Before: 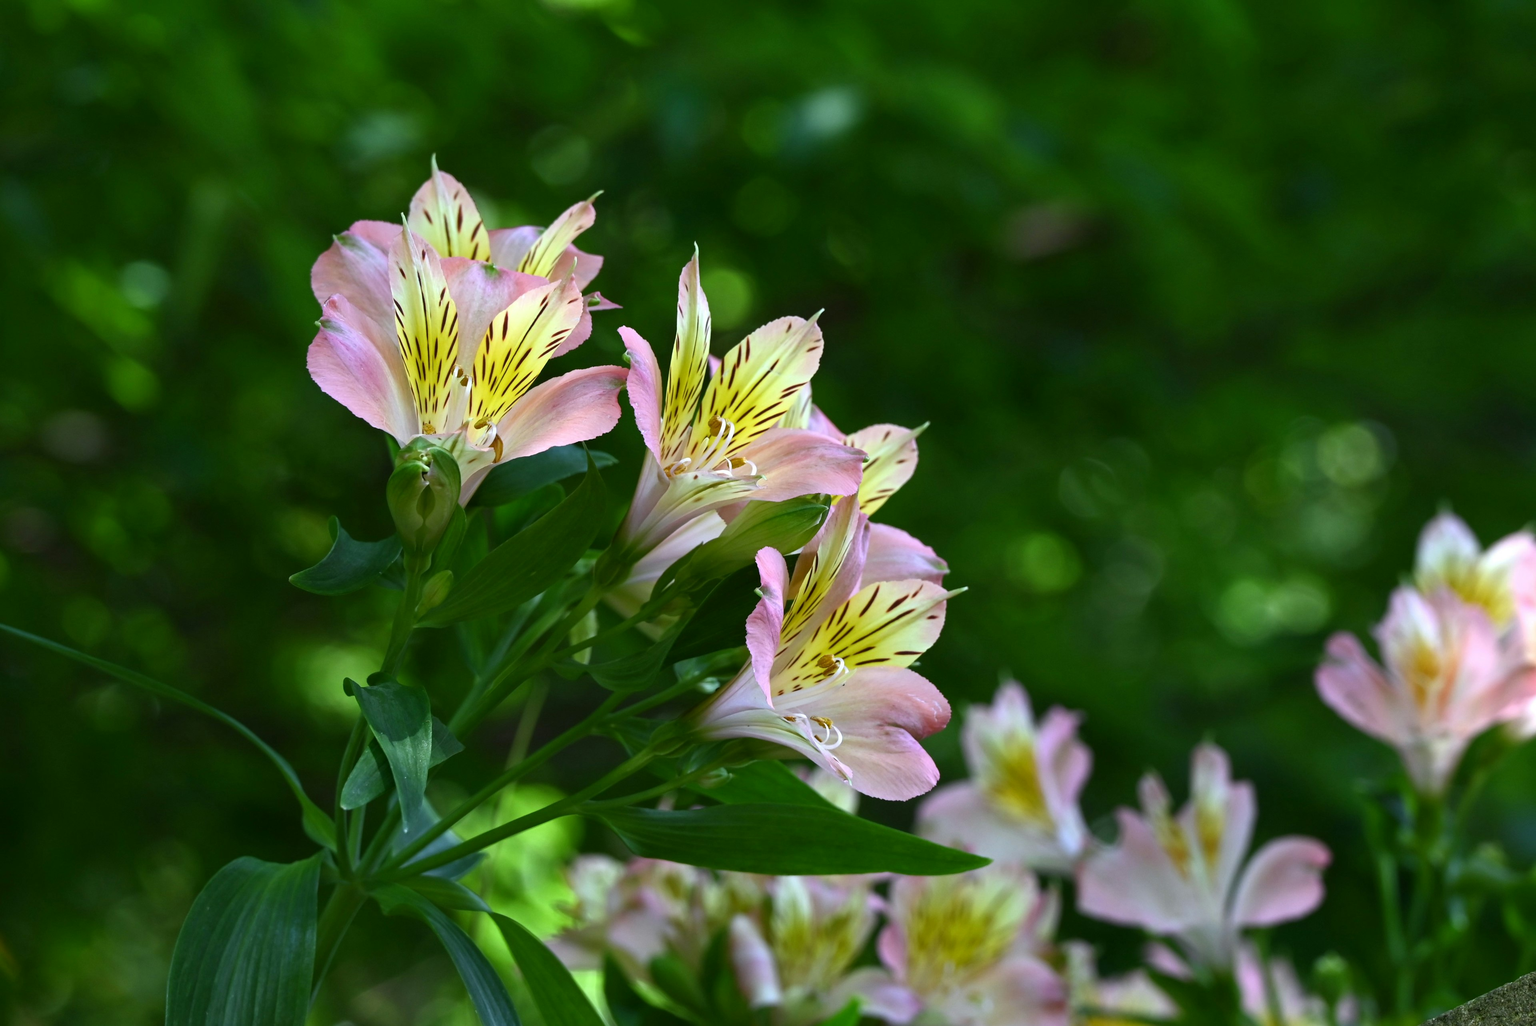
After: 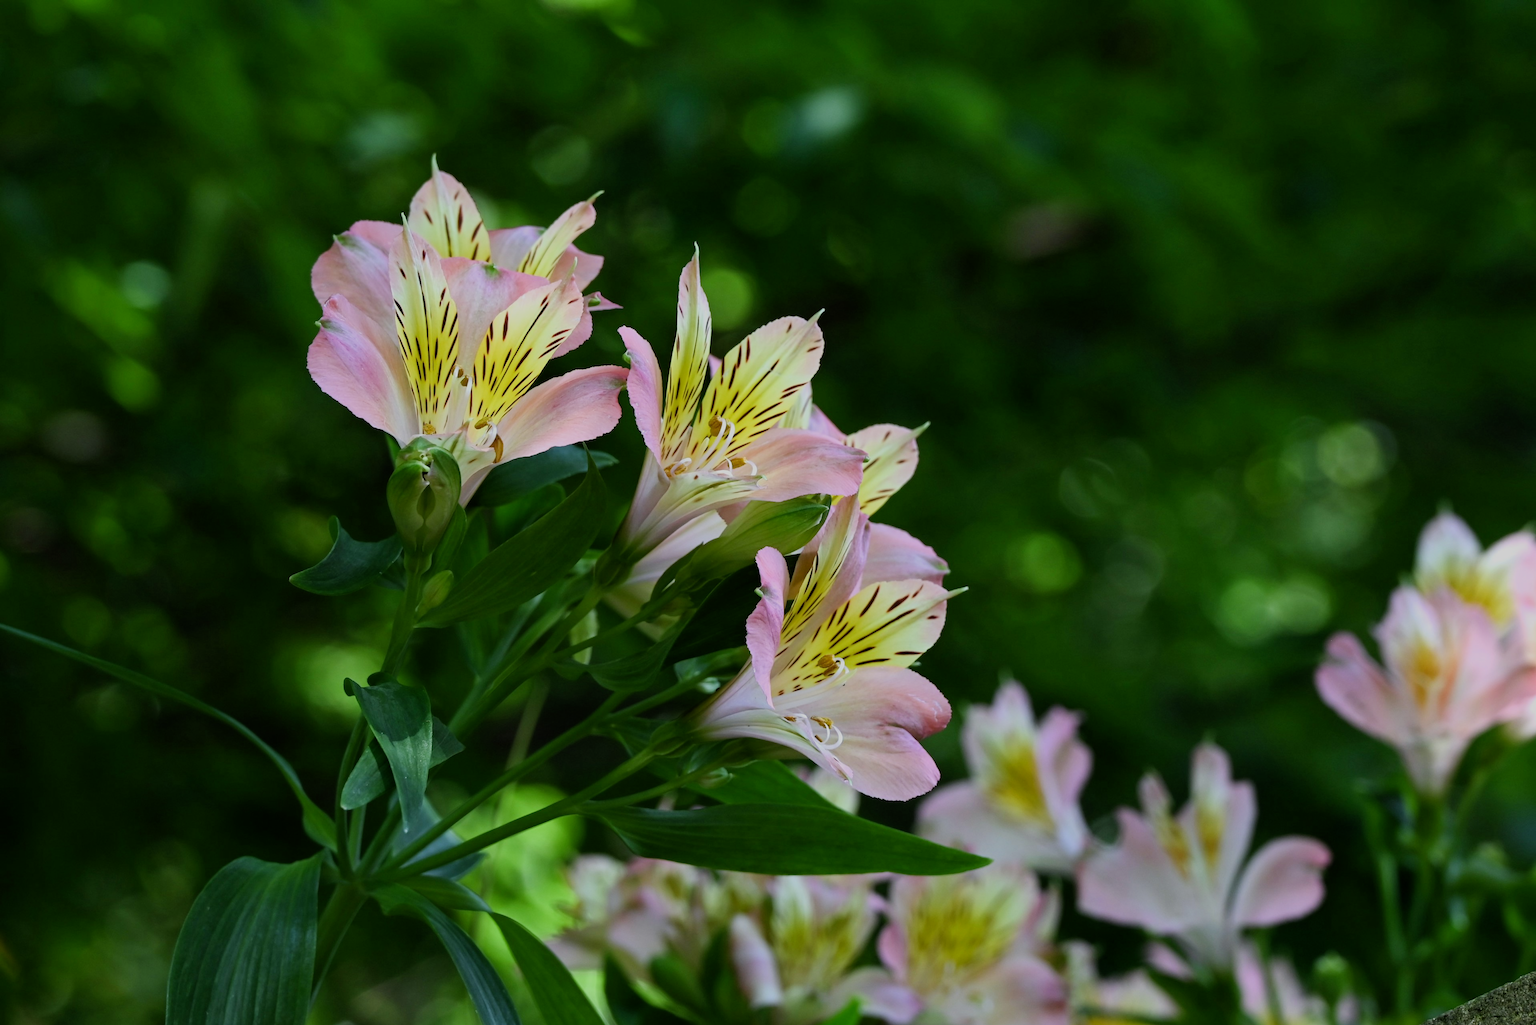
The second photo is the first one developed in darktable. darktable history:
exposure: black level correction 0.001, exposure -0.123 EV, compensate exposure bias true, compensate highlight preservation false
filmic rgb: black relative exposure -7.65 EV, white relative exposure 4.56 EV, hardness 3.61
